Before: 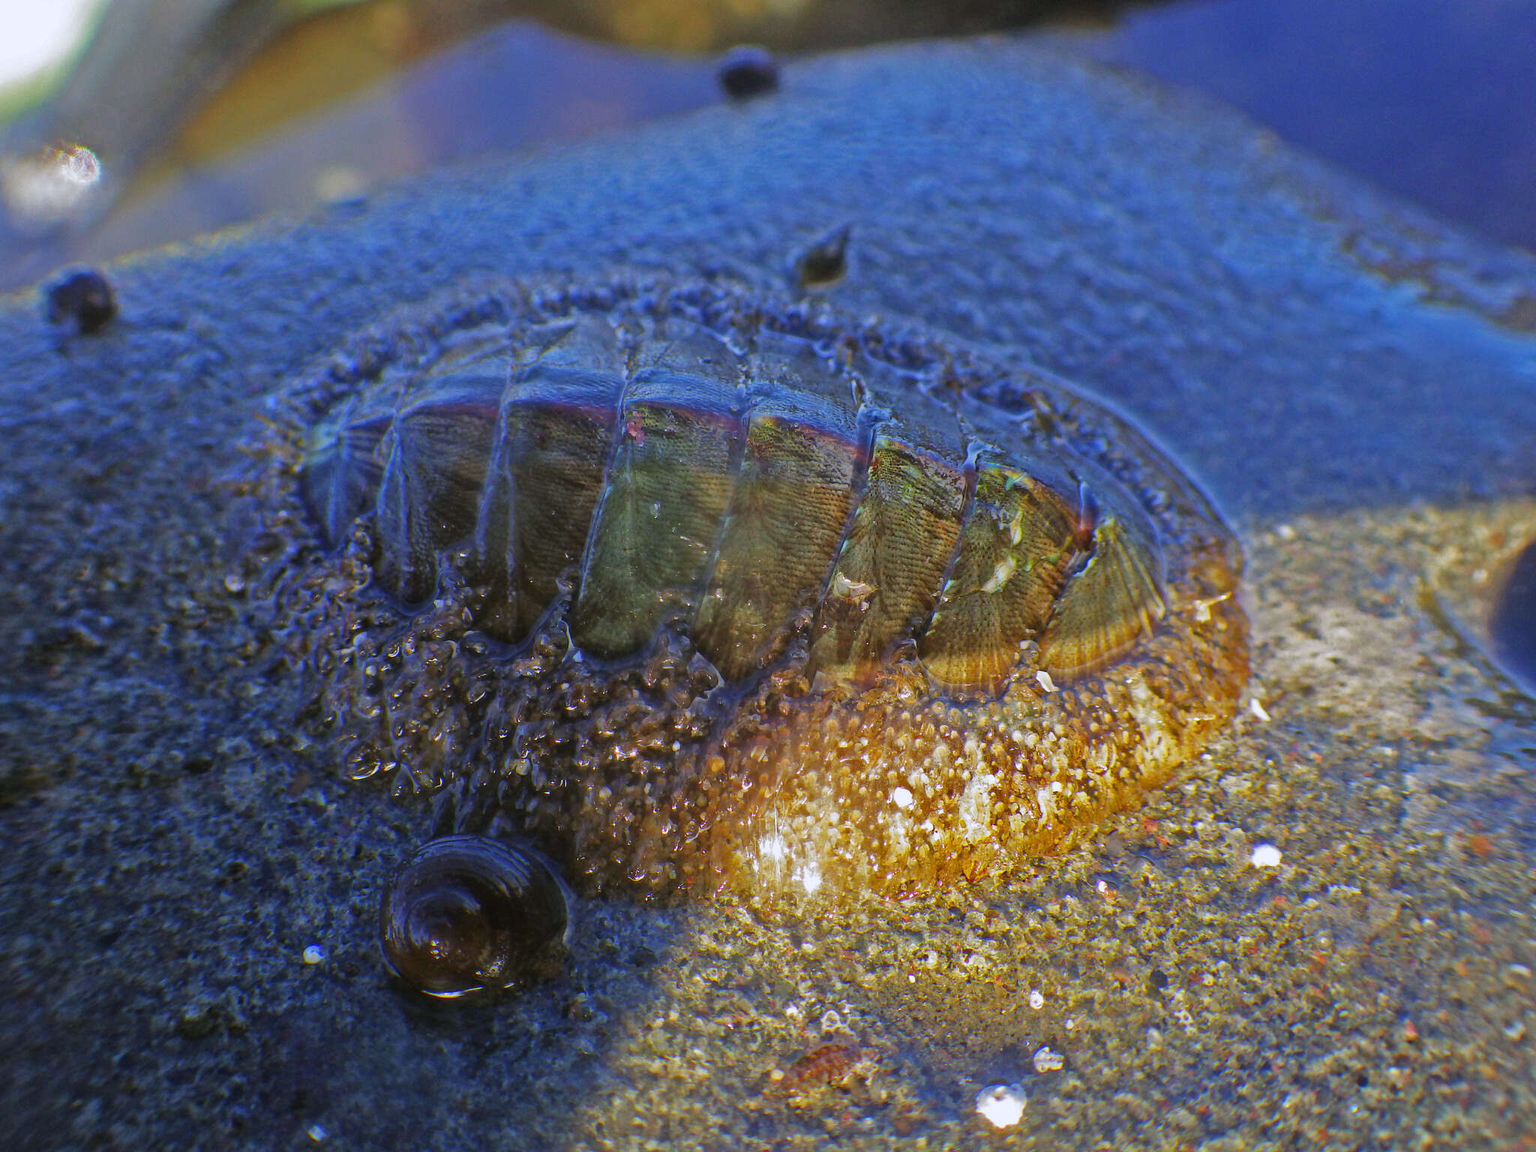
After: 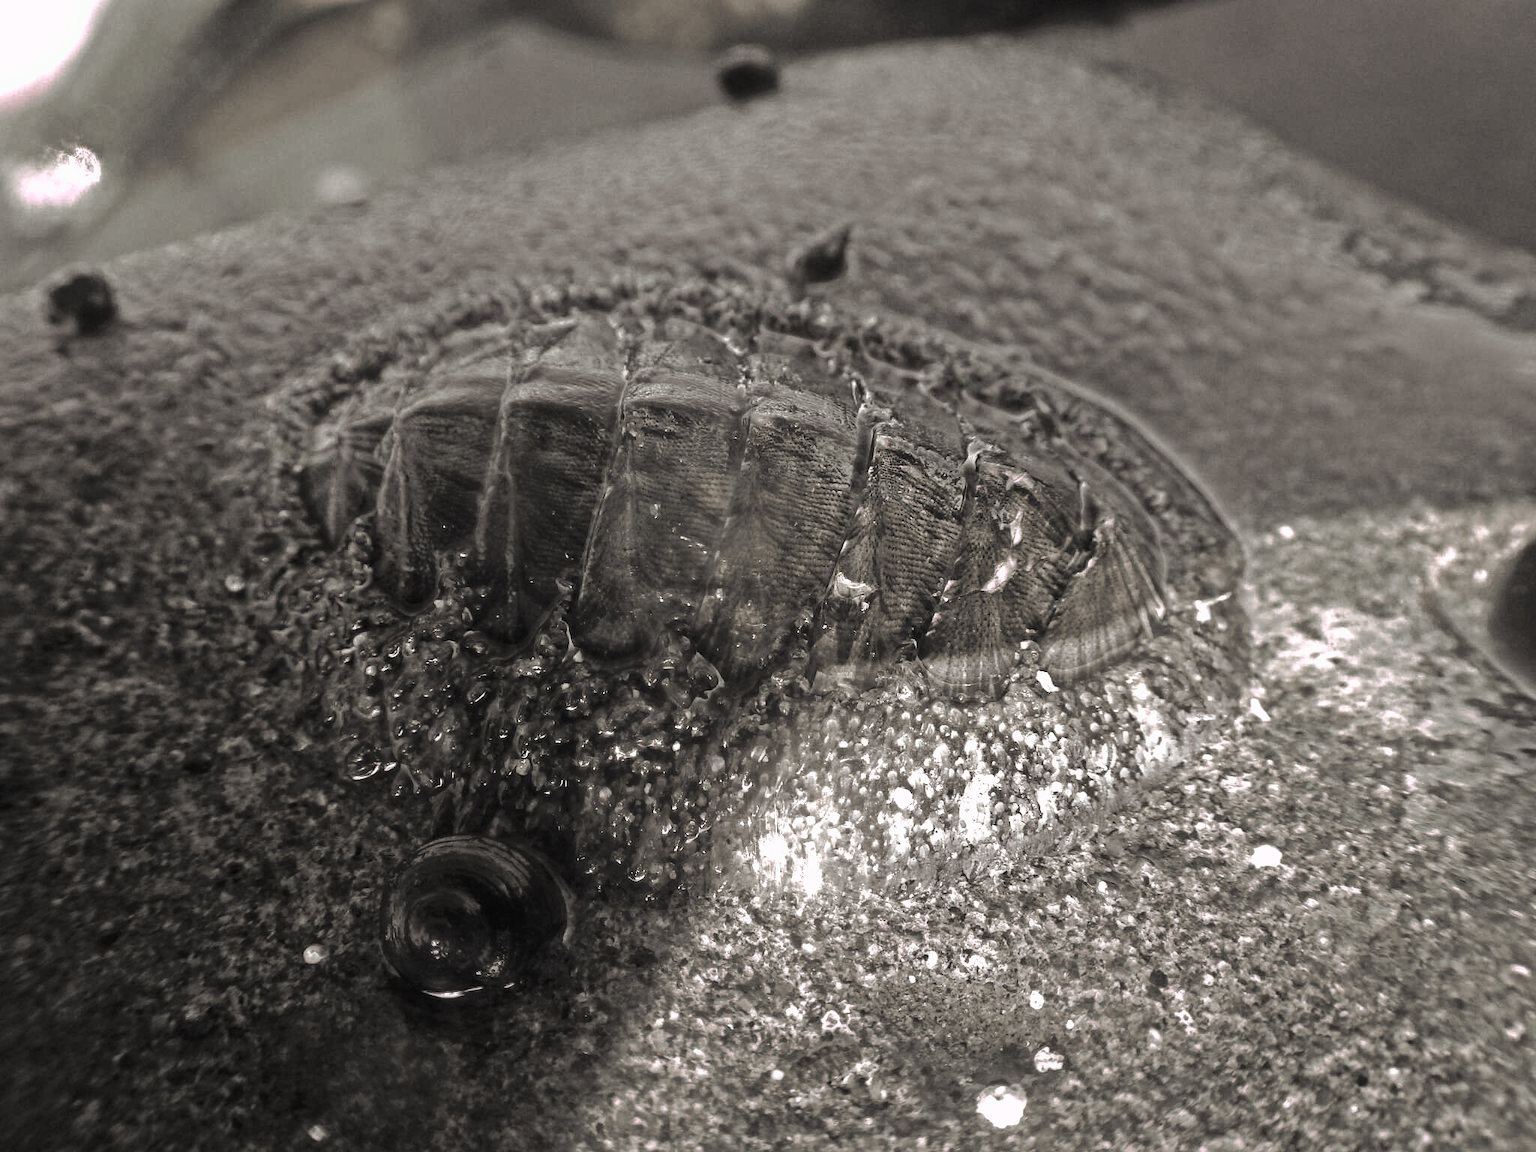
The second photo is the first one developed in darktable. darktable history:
tone curve: curves: ch0 [(0, 0) (0.003, 0.008) (0.011, 0.011) (0.025, 0.013) (0.044, 0.022) (0.069, 0.038) (0.1, 0.061) (0.136, 0.096) (0.177, 0.135) (0.224, 0.176) (0.277, 0.246) (0.335, 0.323) (0.399, 0.407) (0.468, 0.511) (0.543, 0.612) (0.623, 0.711) (0.709, 0.855) (0.801, 0.988) (0.898, 0.985) (1, 1)], preserve colors none
color look up table: target L [98.26, 73.28, 83.87, 77.74, 95.64, 70.88, 69.94, 66.32, 54.03, 53.98, 54.04, 44.83, 29.7, 200.2, 100.73, 95.11, 69.81, 69.18, 58.64, 50.9, 50.21, 50.26, 50.82, 37.13, 32.34, 19.28, 98.29, 76.6, 69.96, 64.75, 65.53, 63.98, 51.91, 52.41, 49.15, 50.9, 37.86, 28.29, 35.69, 8.261, 1.645, 83.56, 100.15, 76.77, 74.55, 65.49, 60.38, 44.63, 26.09], target a [6.437, 0.239, 38.46, 0.367, 6.745, 0.408, 0.348, 1.044, 2.62, 2.455, 2.714, 1.25, 0.629, 0, 0, 3.447, 0.605, 0.289, 2.022, 2.496, 1.924, 2.084, 2.167, 0.944, 0.887, 0.213, 6.541, 0.452, 0.485, 1.089, 1.057, 1.047, 2.676, 2.579, 1.77, 2.496, 1.545, 0.408, 1.079, 0.553, -0.077, 38.17, 0.467, 0.221, 0.311, 0.896, 1.265, 1.636, 0.352], target b [-3.027, 0.658, -18.26, -0.278, -3.811, 0.702, 0.966, 1.981, 5.554, 4.959, 5.059, 2.915, 1.941, 0, 0, -2.429, 0.775, 1.292, 5.045, 4.442, 3.762, 4.628, 4.664, 2.504, 2.785, 0.609, -3.487, 0.161, 0.45, 2.36, 2.331, 2.469, 5.622, 5.207, 4.491, 4.442, 2.324, 2.037, 2.878, 0.184, 0.946, -14.91, -0.353, 0.074, 0.428, 1.896, 4.712, 2.659, 1.785], num patches 49
